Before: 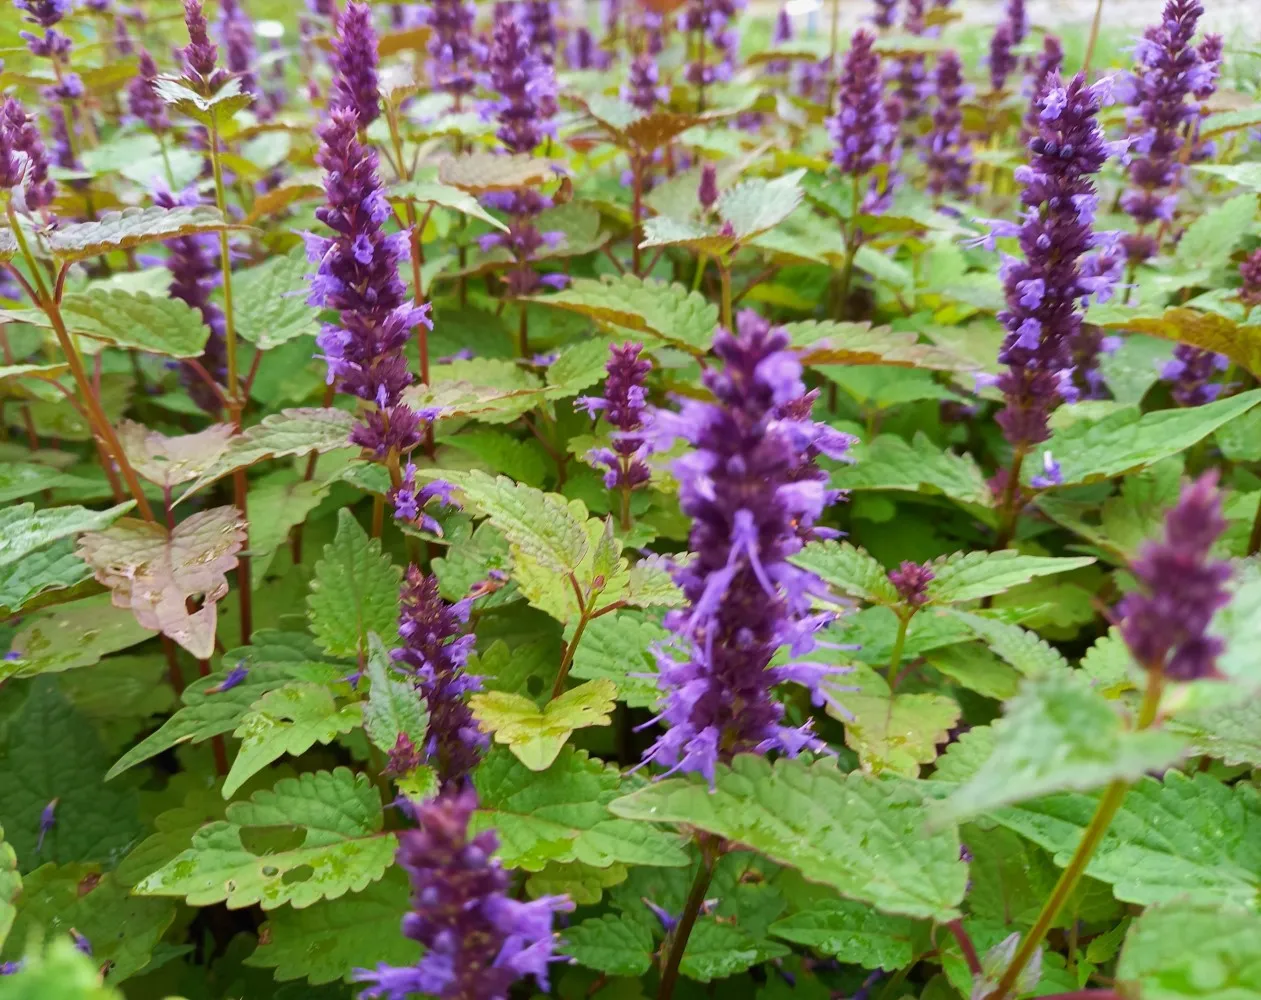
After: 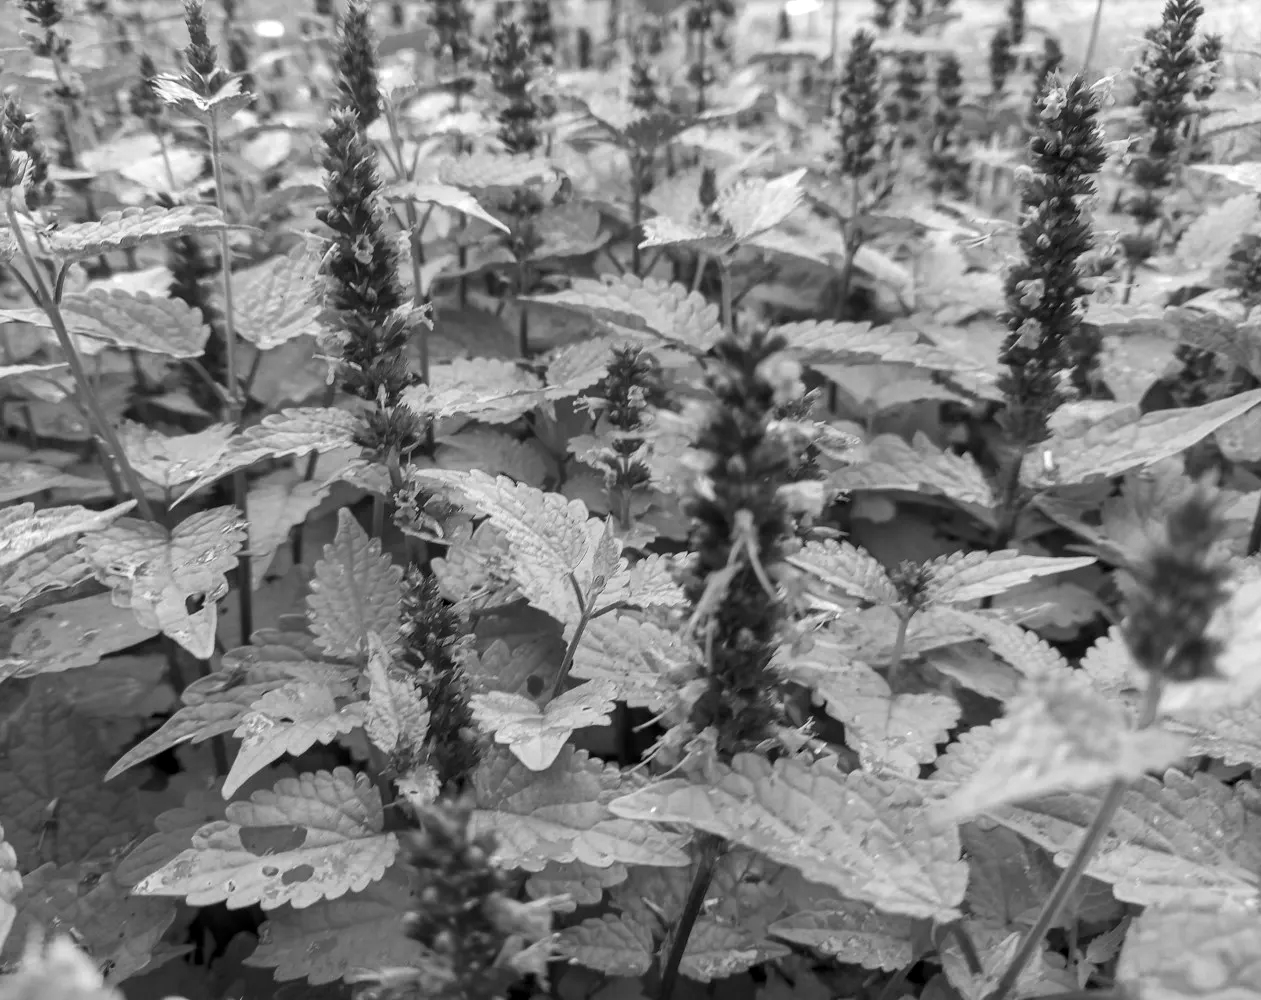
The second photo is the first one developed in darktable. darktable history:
monochrome: on, module defaults
white balance: red 1.05, blue 1.072
local contrast: on, module defaults
